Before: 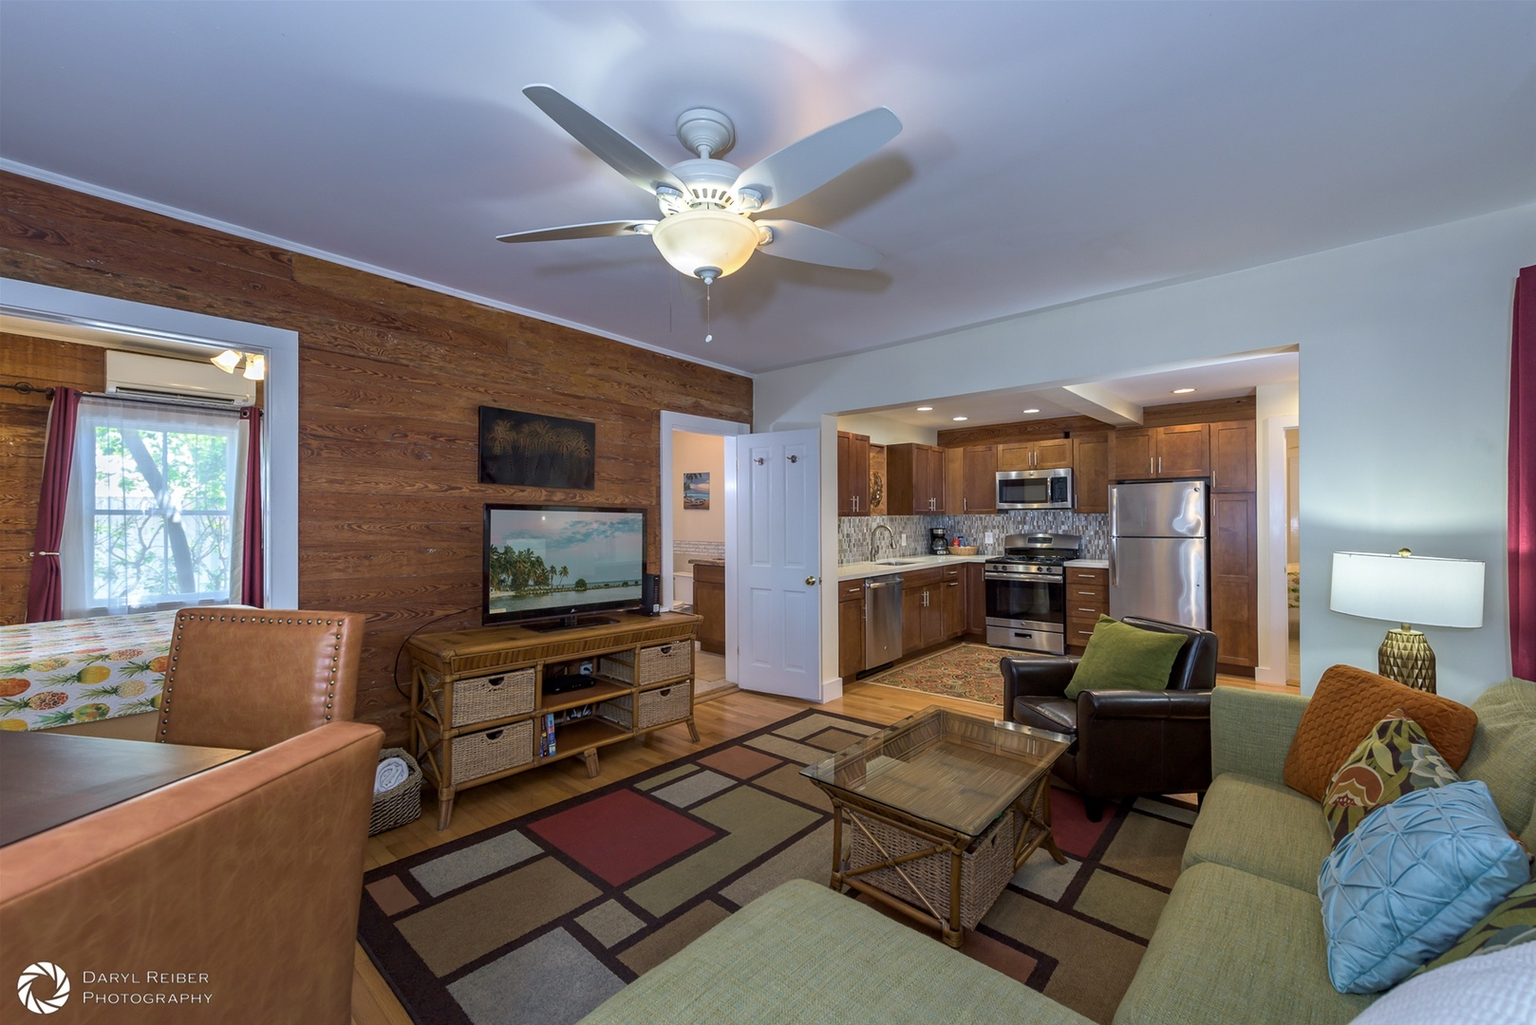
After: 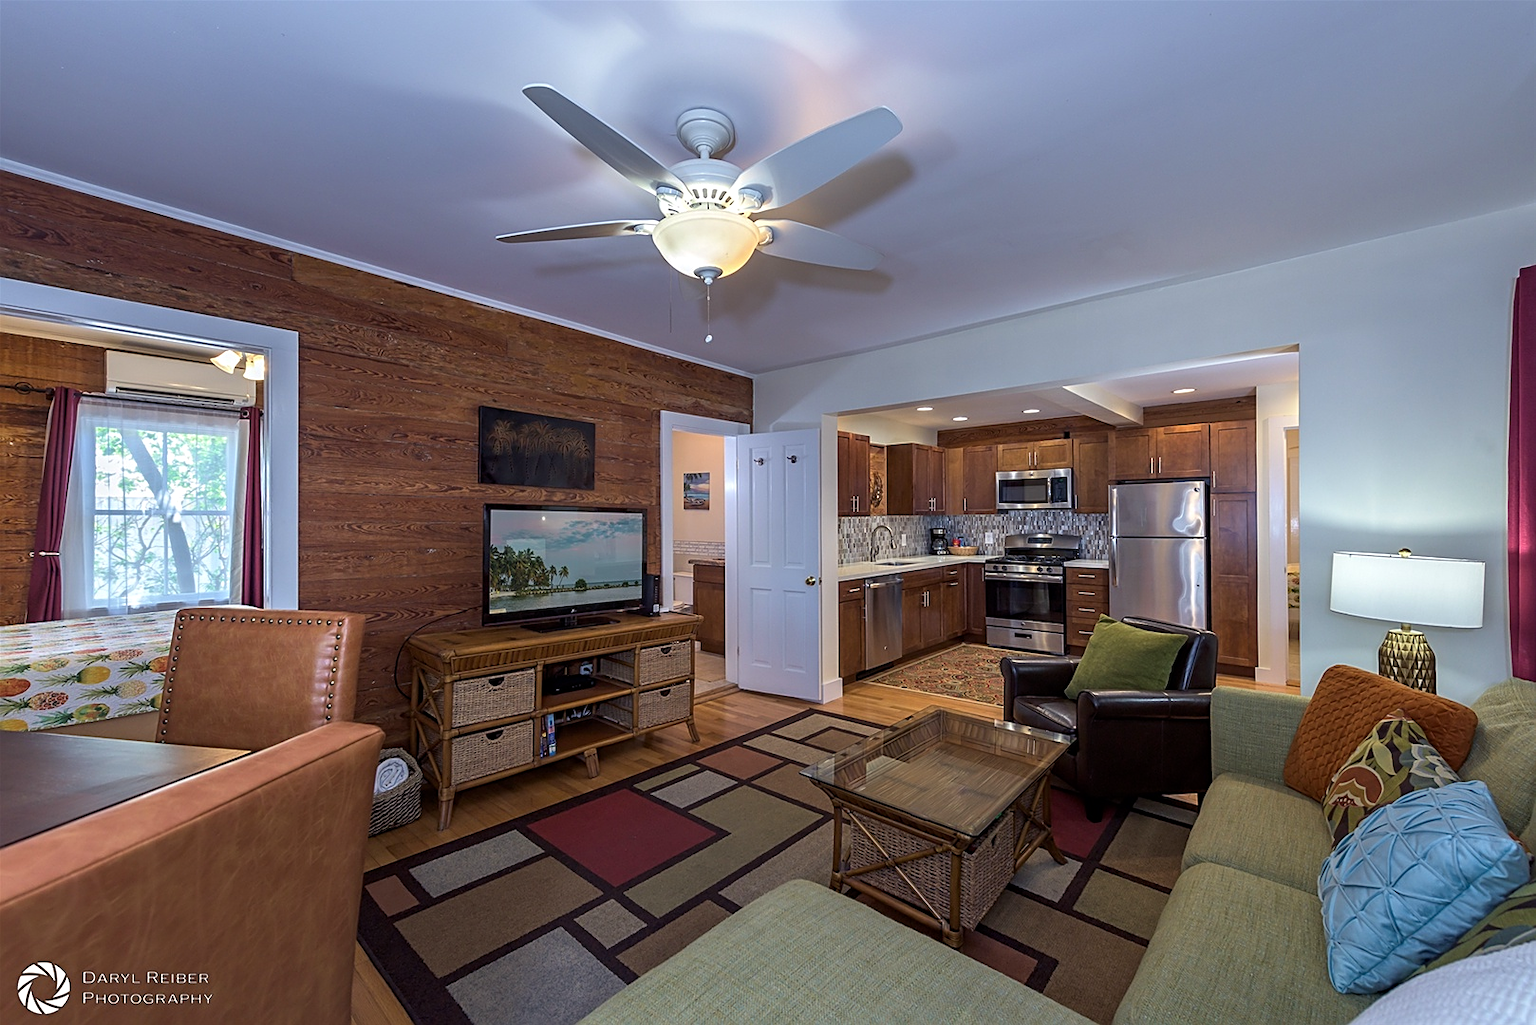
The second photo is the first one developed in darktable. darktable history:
color balance: gamma [0.9, 0.988, 0.975, 1.025], gain [1.05, 1, 1, 1]
sharpen: on, module defaults
